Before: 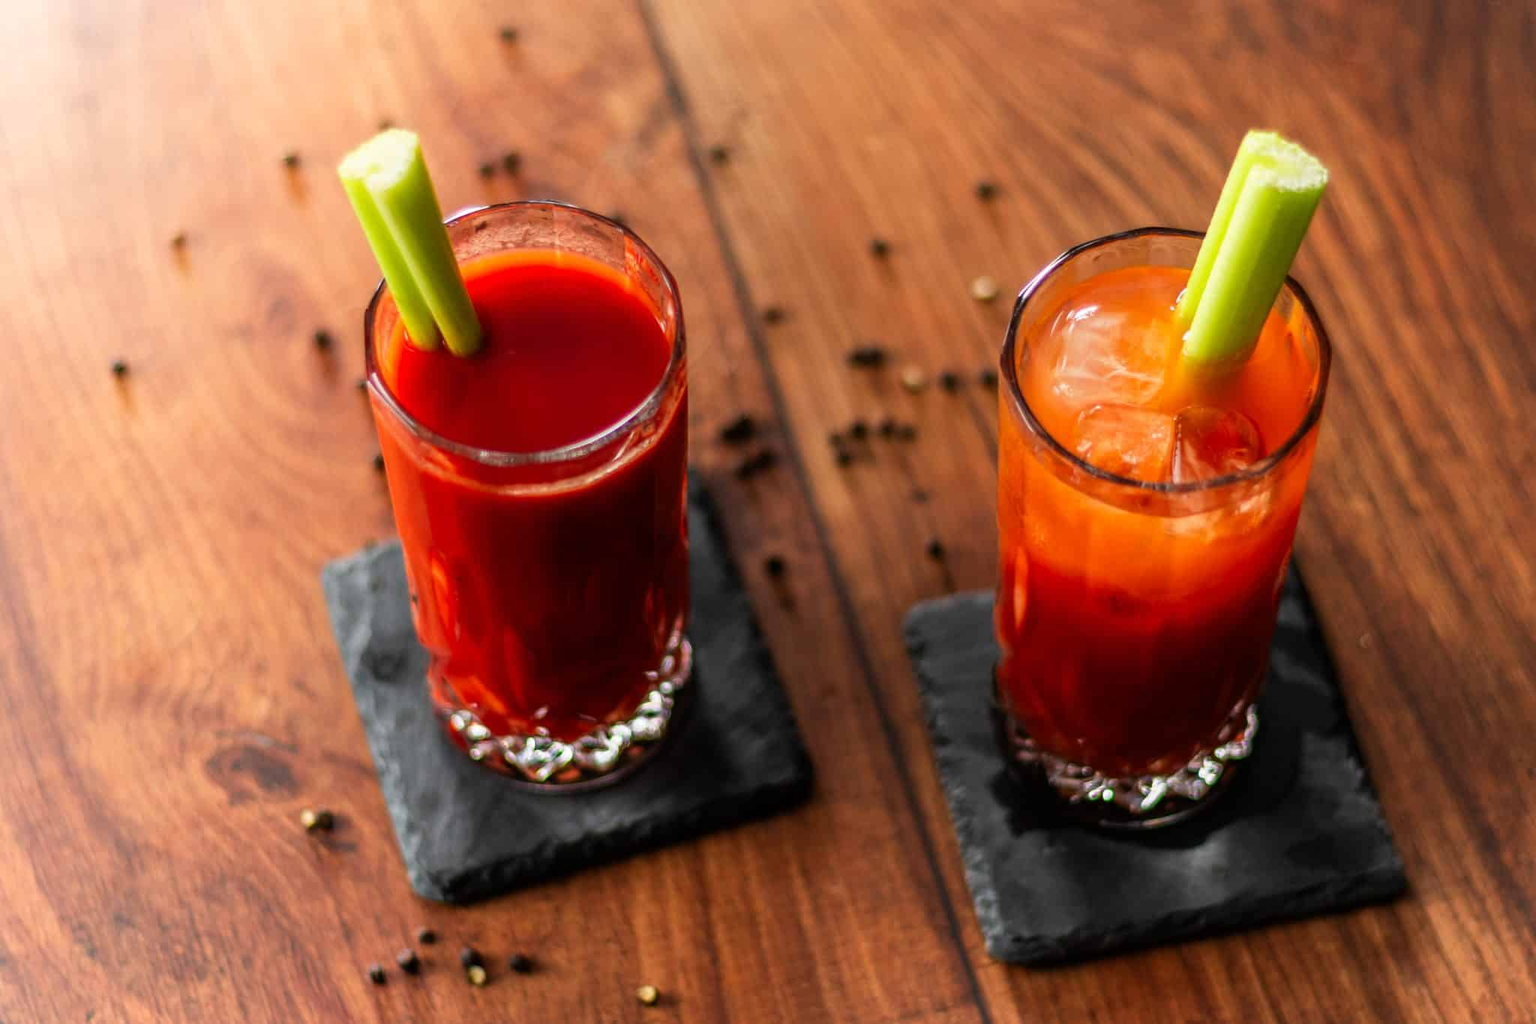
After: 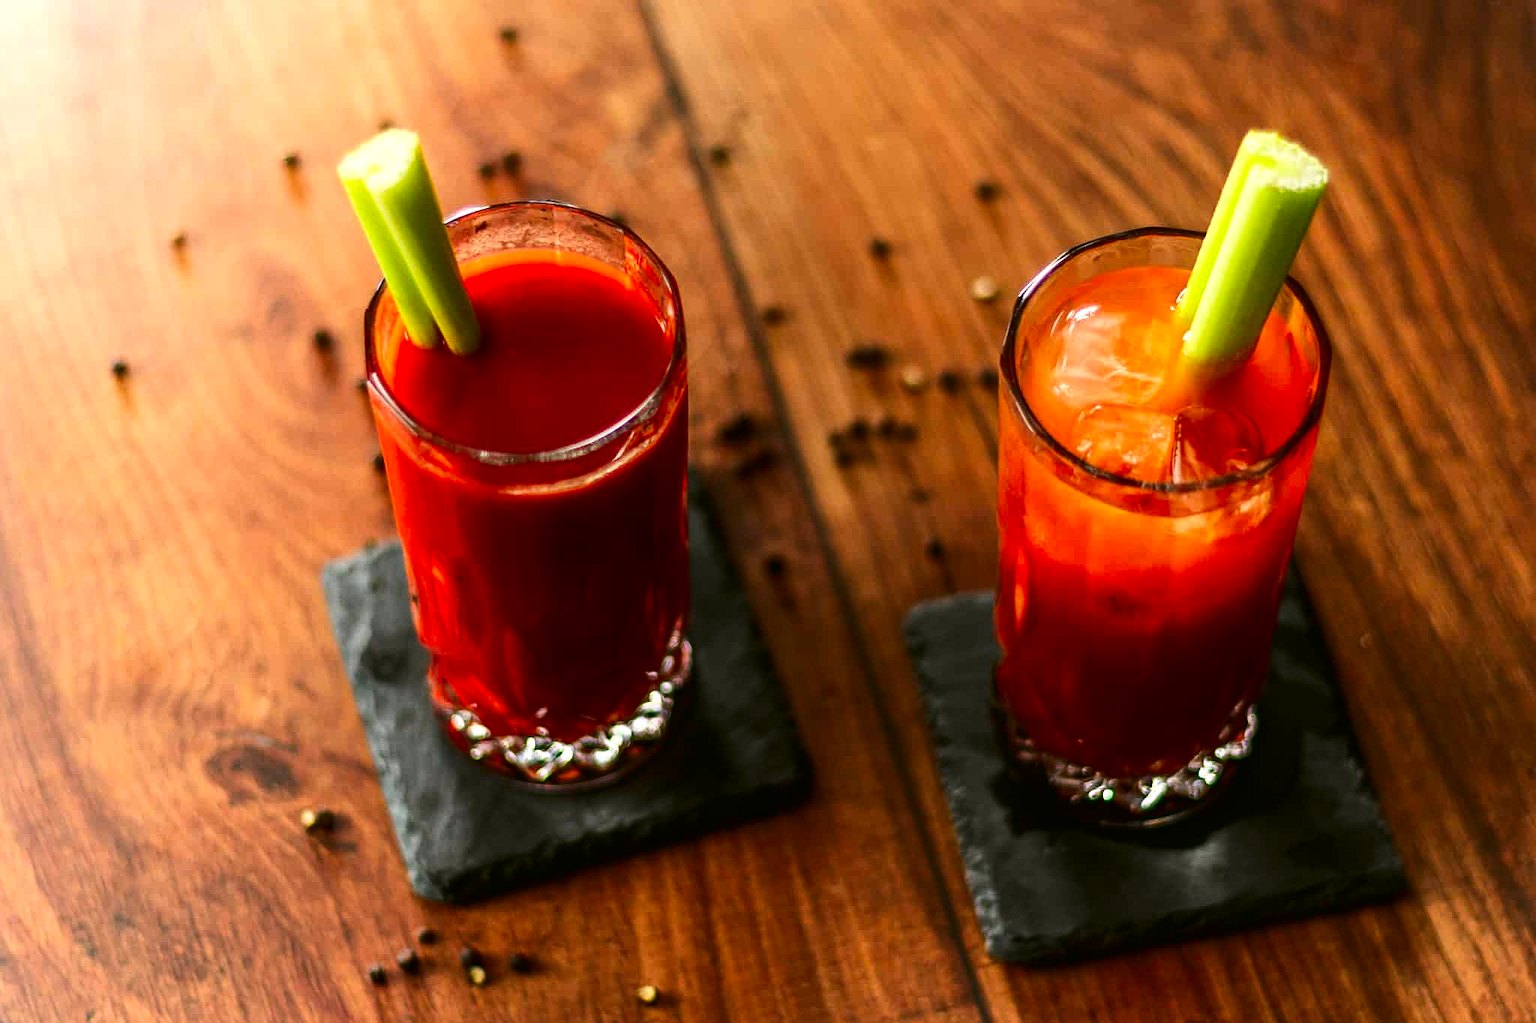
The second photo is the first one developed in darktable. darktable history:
tone equalizer: -8 EV -0.417 EV, -7 EV -0.389 EV, -6 EV -0.333 EV, -5 EV -0.222 EV, -3 EV 0.222 EV, -2 EV 0.333 EV, -1 EV 0.389 EV, +0 EV 0.417 EV, edges refinement/feathering 500, mask exposure compensation -1.57 EV, preserve details no
color balance: mode lift, gamma, gain (sRGB), lift [1.04, 1, 1, 0.97], gamma [1.01, 1, 1, 0.97], gain [0.96, 1, 1, 0.97]
sharpen: radius 1.272, amount 0.305, threshold 0
contrast brightness saturation: contrast 0.12, brightness -0.12, saturation 0.2
